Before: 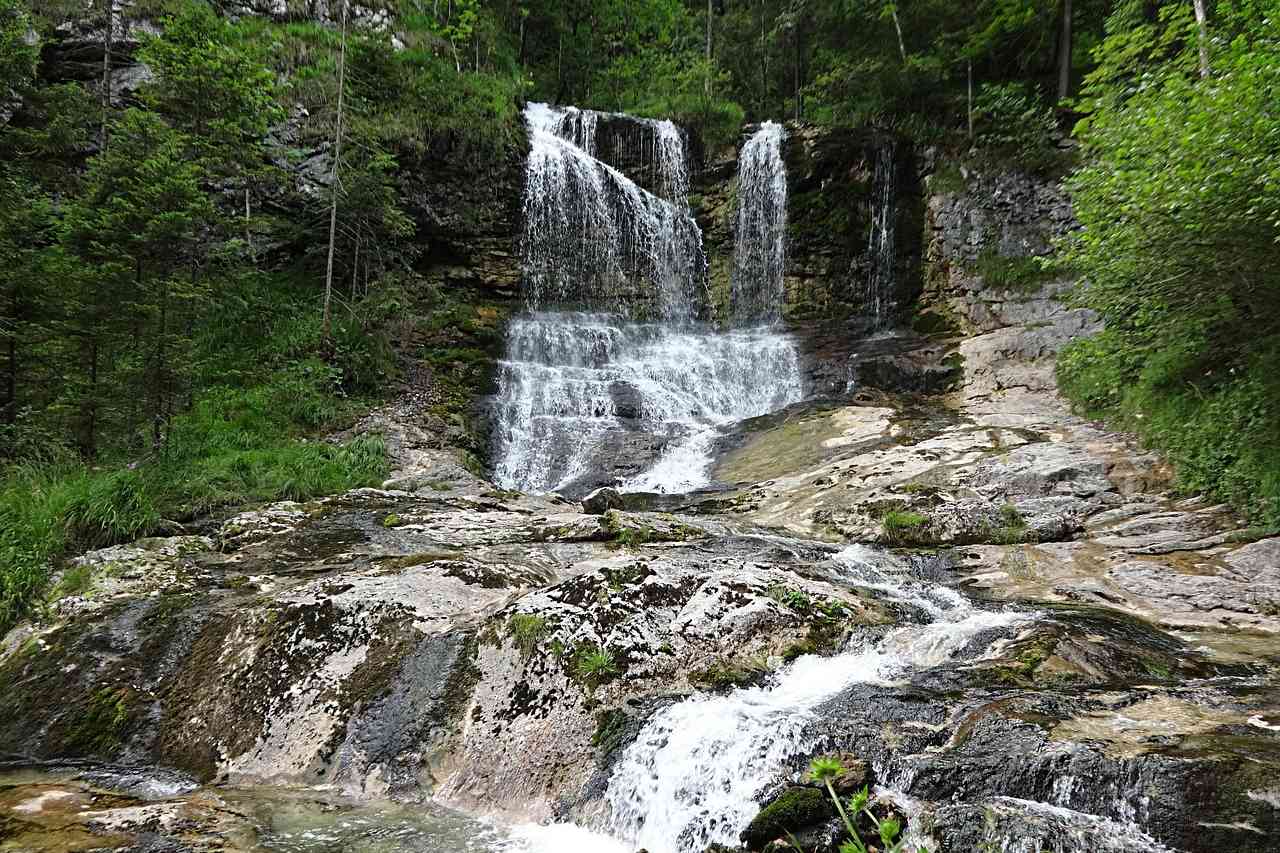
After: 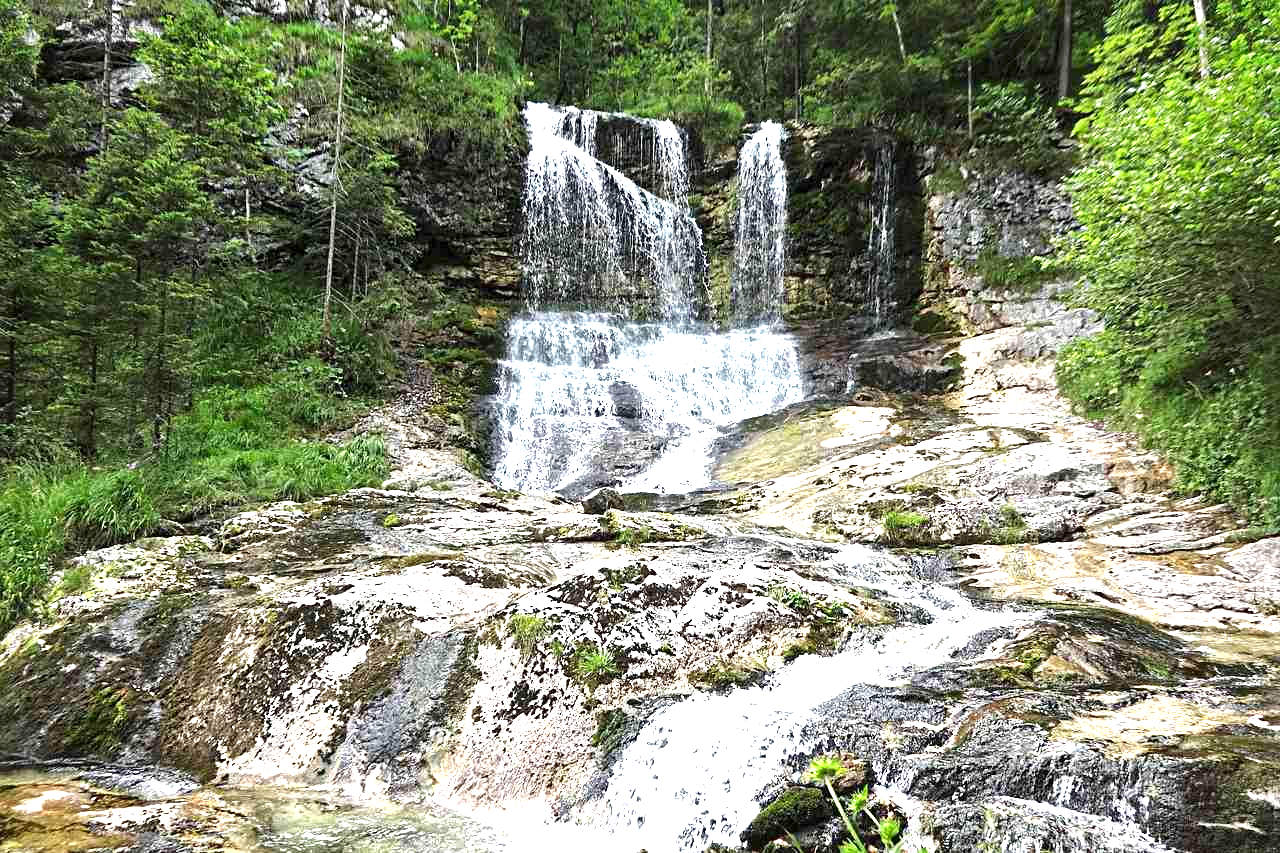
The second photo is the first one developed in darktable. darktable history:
exposure: black level correction 0, exposure 1.387 EV, compensate exposure bias true, compensate highlight preservation false
local contrast: mode bilateral grid, contrast 29, coarseness 25, midtone range 0.2
